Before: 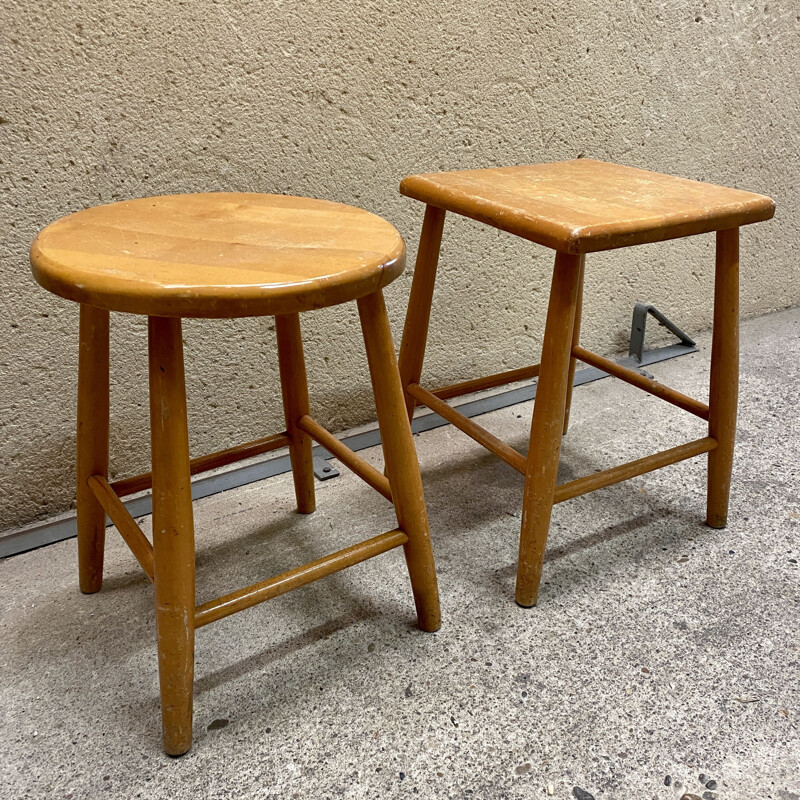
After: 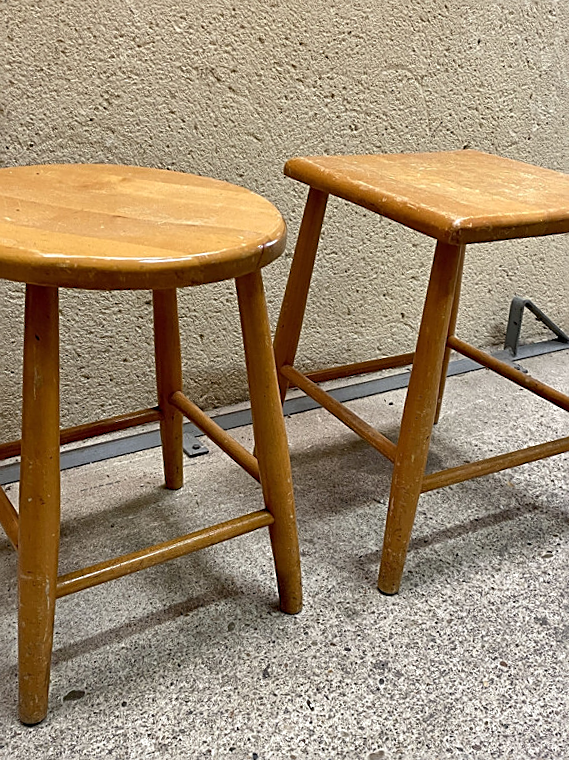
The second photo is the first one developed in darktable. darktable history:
crop and rotate: angle -3.02°, left 14.191%, top 0.018%, right 11.035%, bottom 0.065%
sharpen: on, module defaults
levels: levels [0, 0.492, 0.984]
